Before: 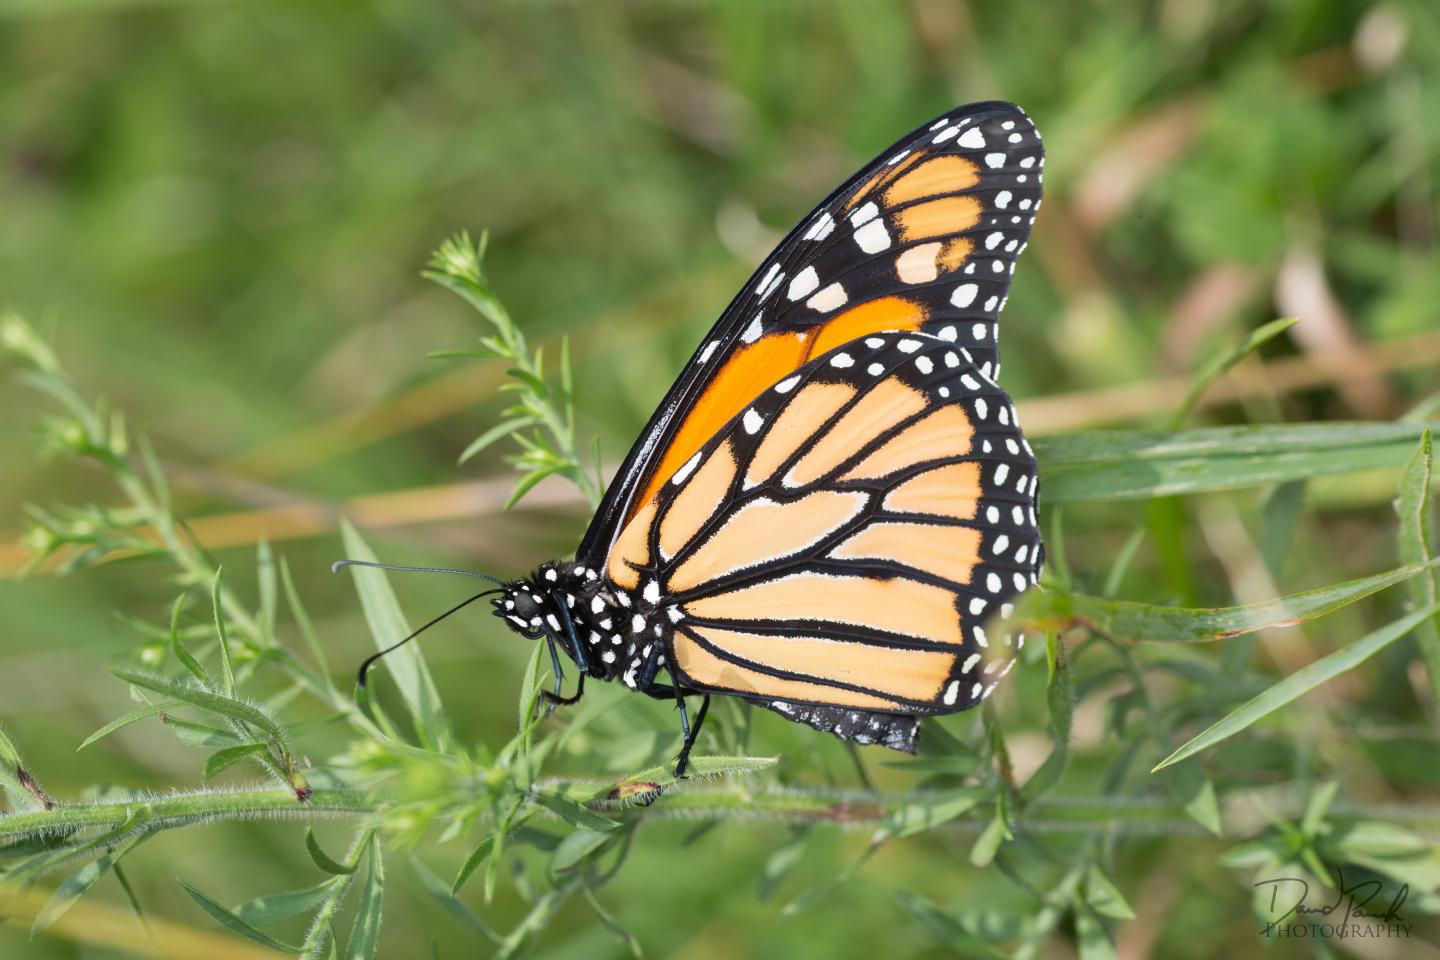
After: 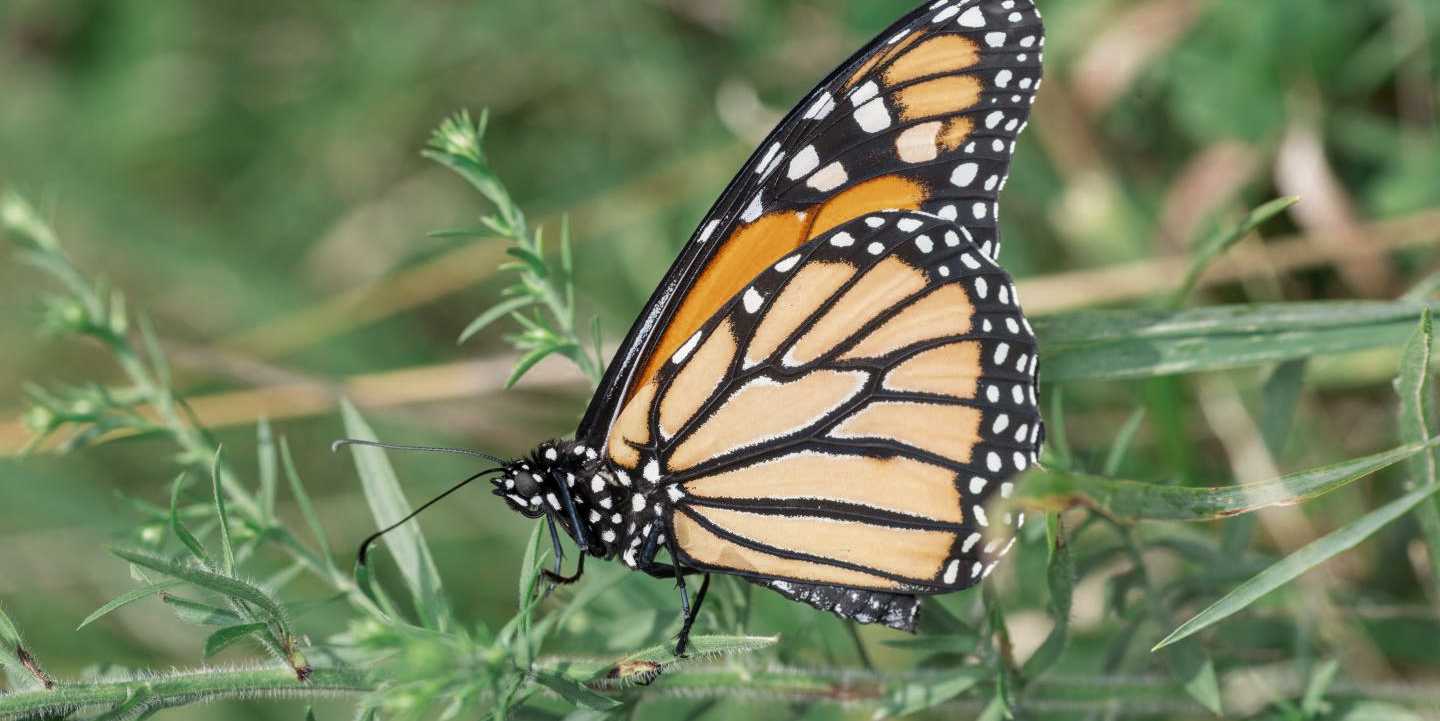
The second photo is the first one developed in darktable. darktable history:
crop and rotate: top 12.606%, bottom 12.233%
color zones: curves: ch0 [(0, 0.5) (0.125, 0.4) (0.25, 0.5) (0.375, 0.4) (0.5, 0.4) (0.625, 0.35) (0.75, 0.35) (0.875, 0.5)]; ch1 [(0, 0.35) (0.125, 0.45) (0.25, 0.35) (0.375, 0.35) (0.5, 0.35) (0.625, 0.35) (0.75, 0.45) (0.875, 0.35)]; ch2 [(0, 0.6) (0.125, 0.5) (0.25, 0.5) (0.375, 0.6) (0.5, 0.6) (0.625, 0.5) (0.75, 0.5) (0.875, 0.5)]
local contrast: on, module defaults
